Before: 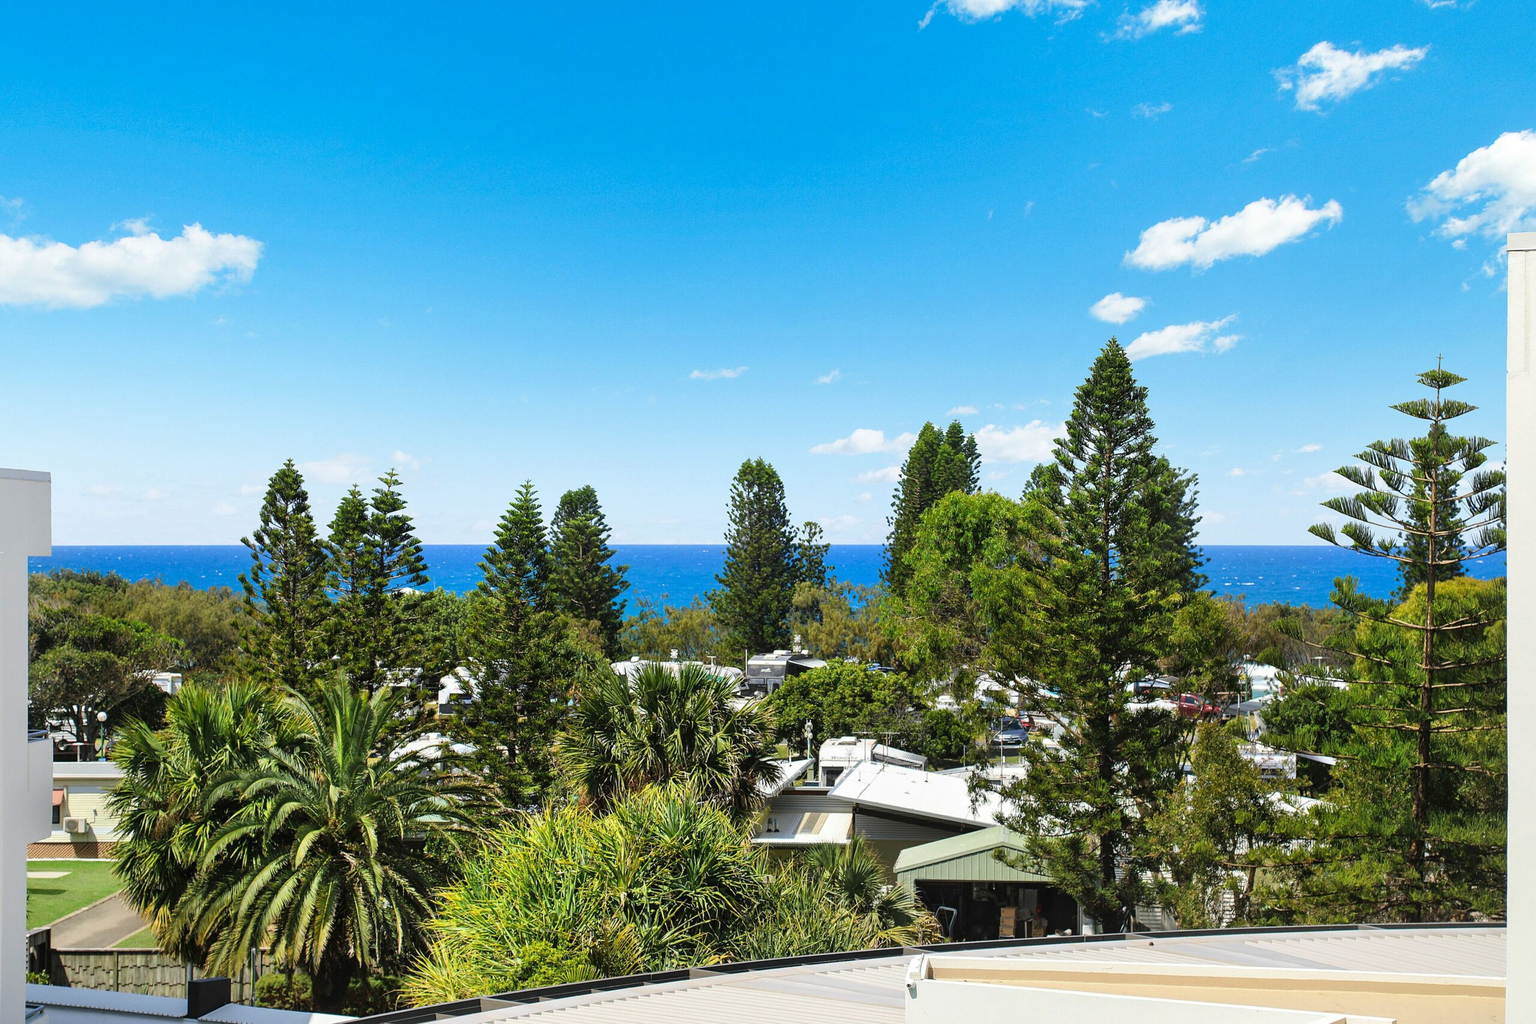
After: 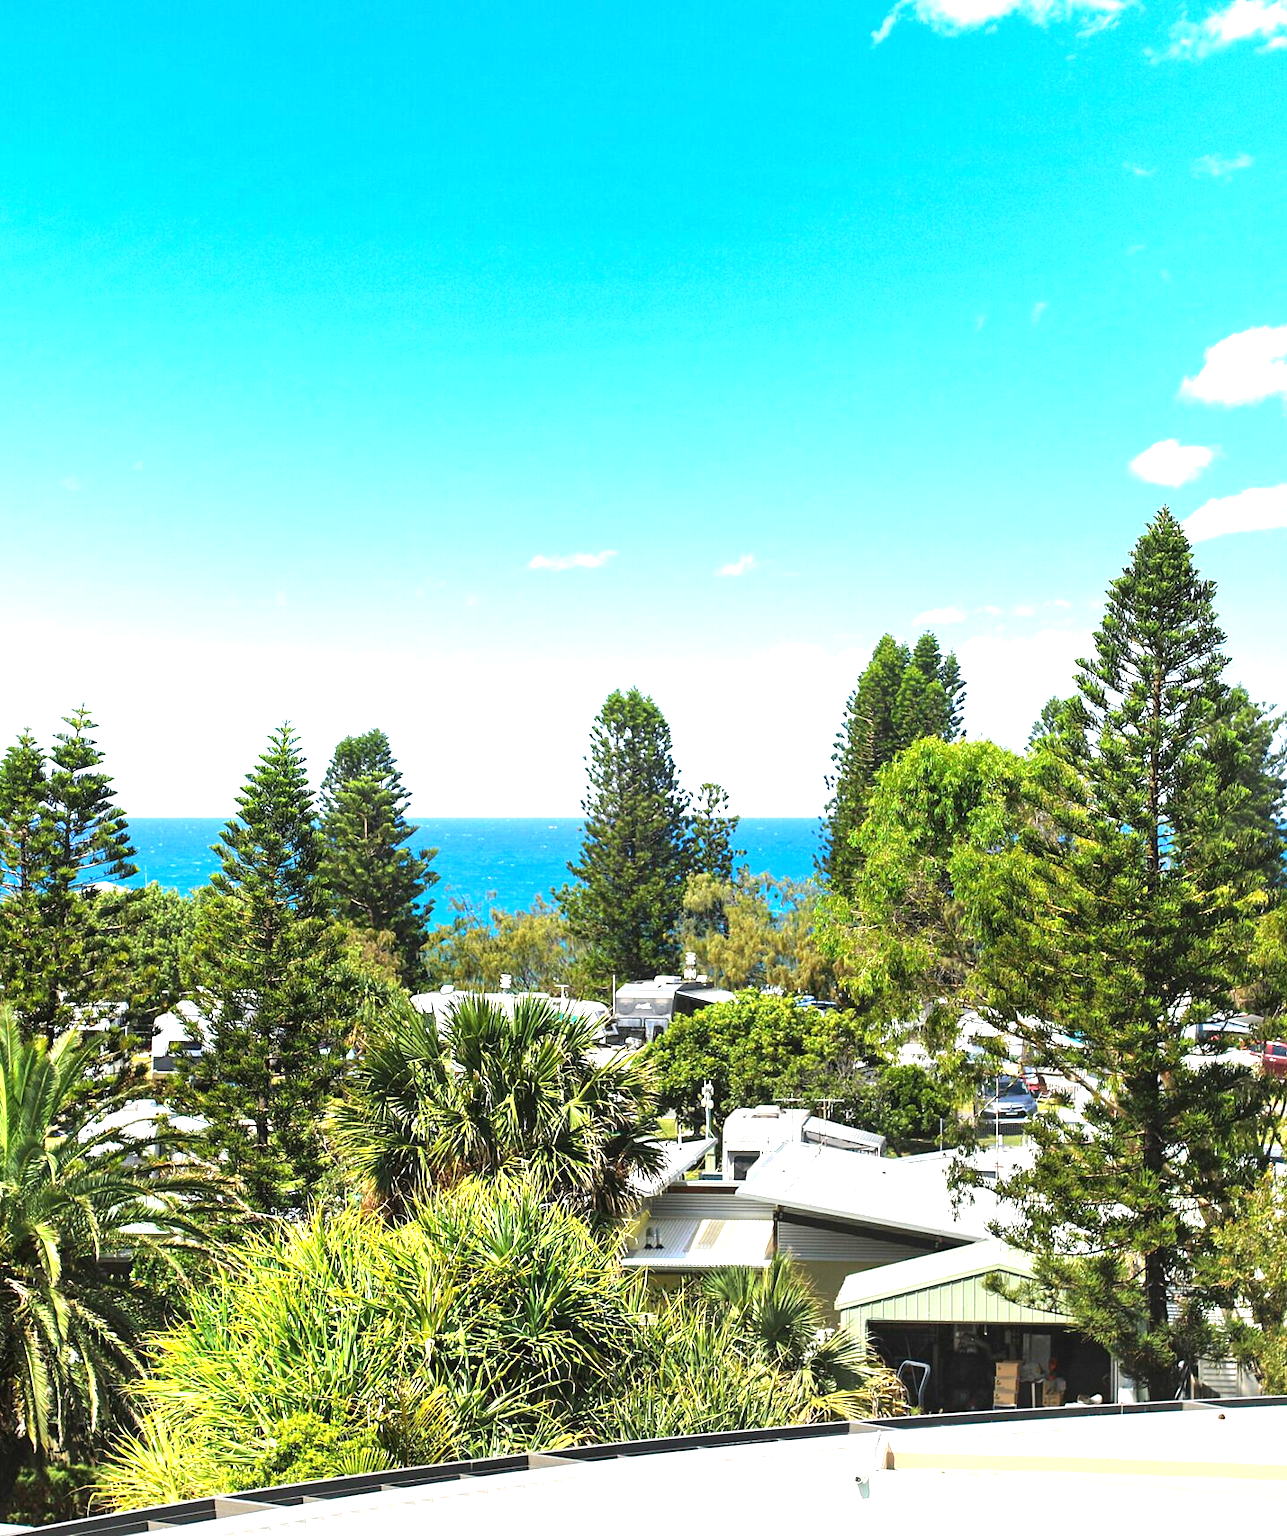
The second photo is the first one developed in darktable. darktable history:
crop: left 21.971%, right 22.152%, bottom 0.008%
exposure: black level correction 0, exposure 1.199 EV, compensate highlight preservation false
